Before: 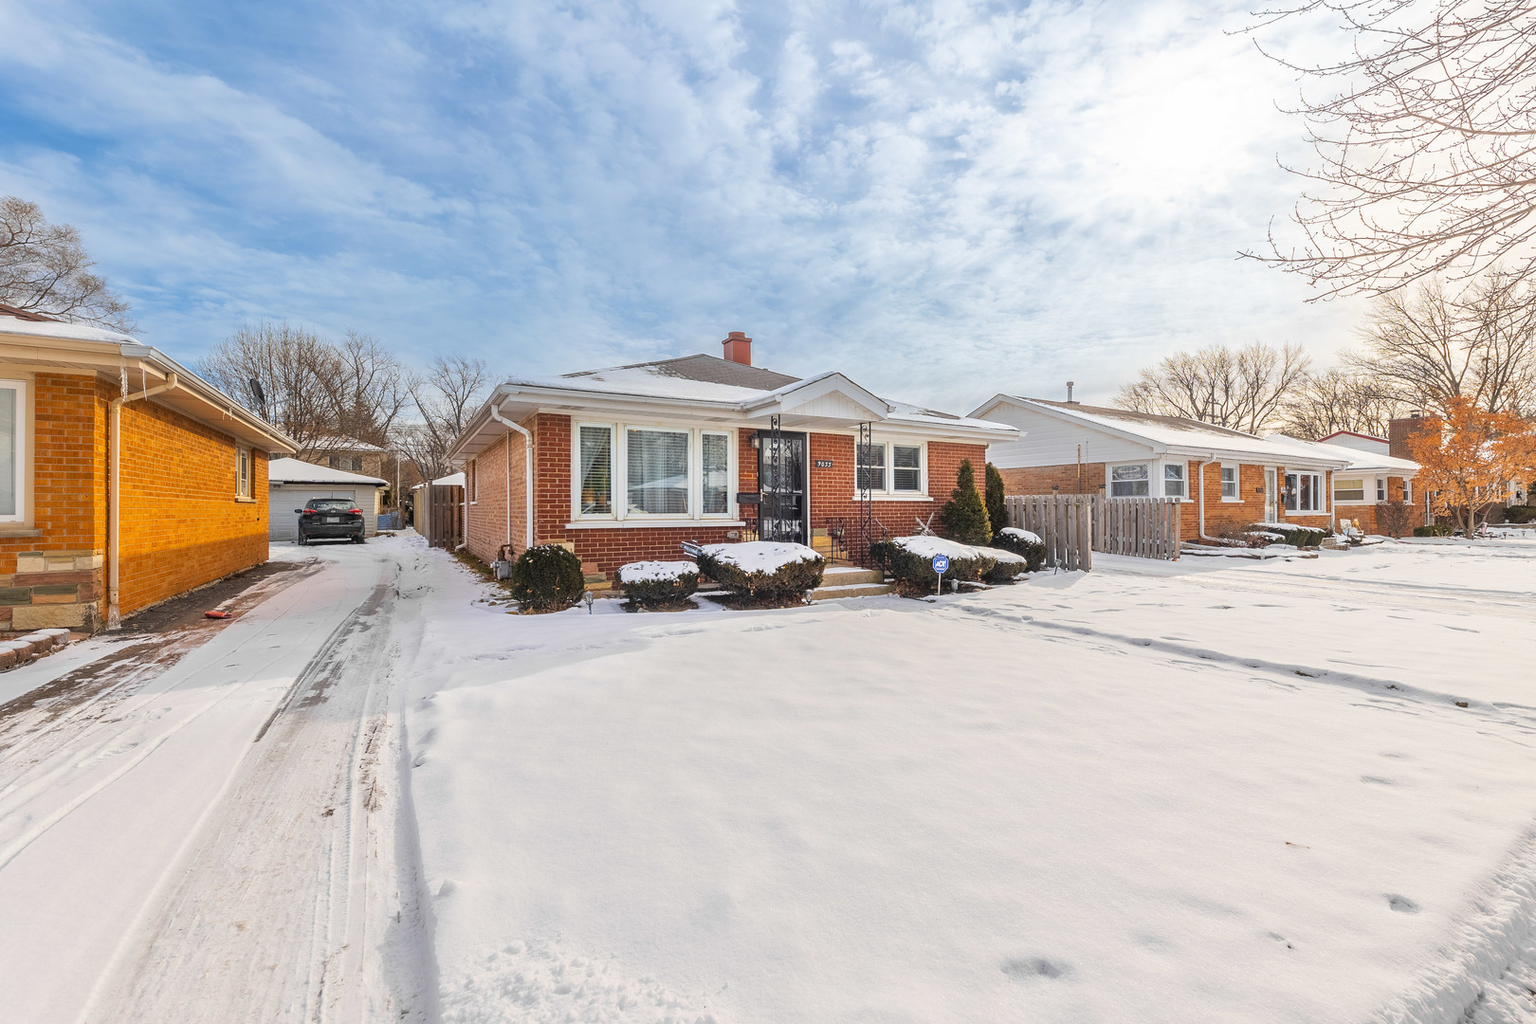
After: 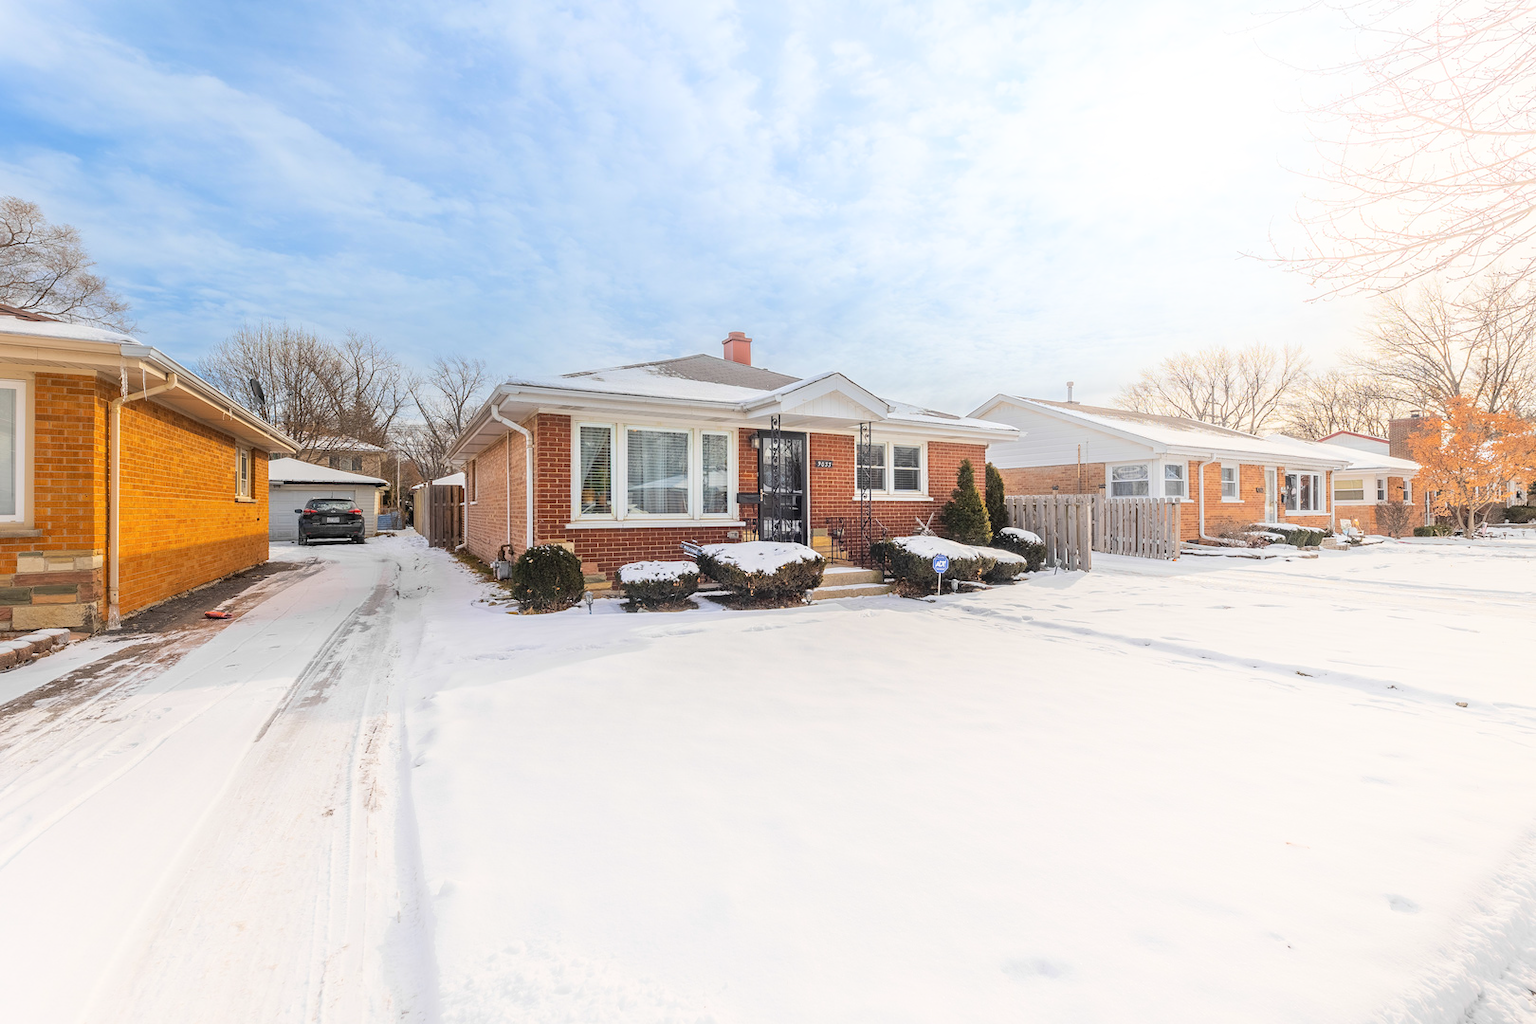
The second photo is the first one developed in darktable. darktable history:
shadows and highlights: highlights 69.05, soften with gaussian
